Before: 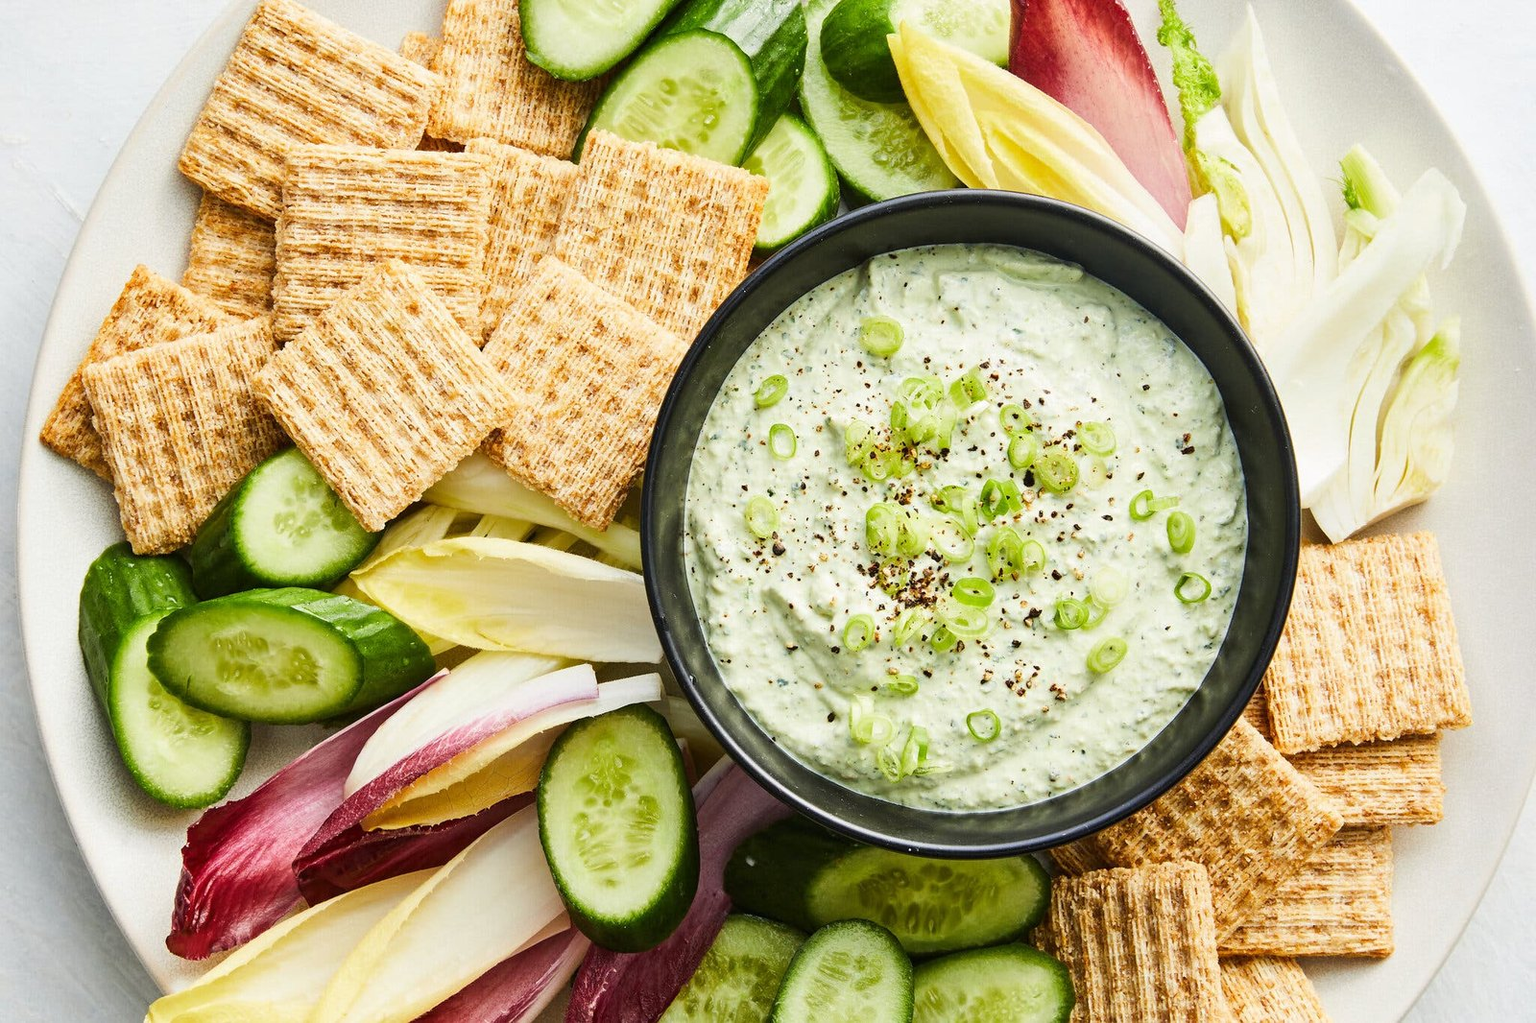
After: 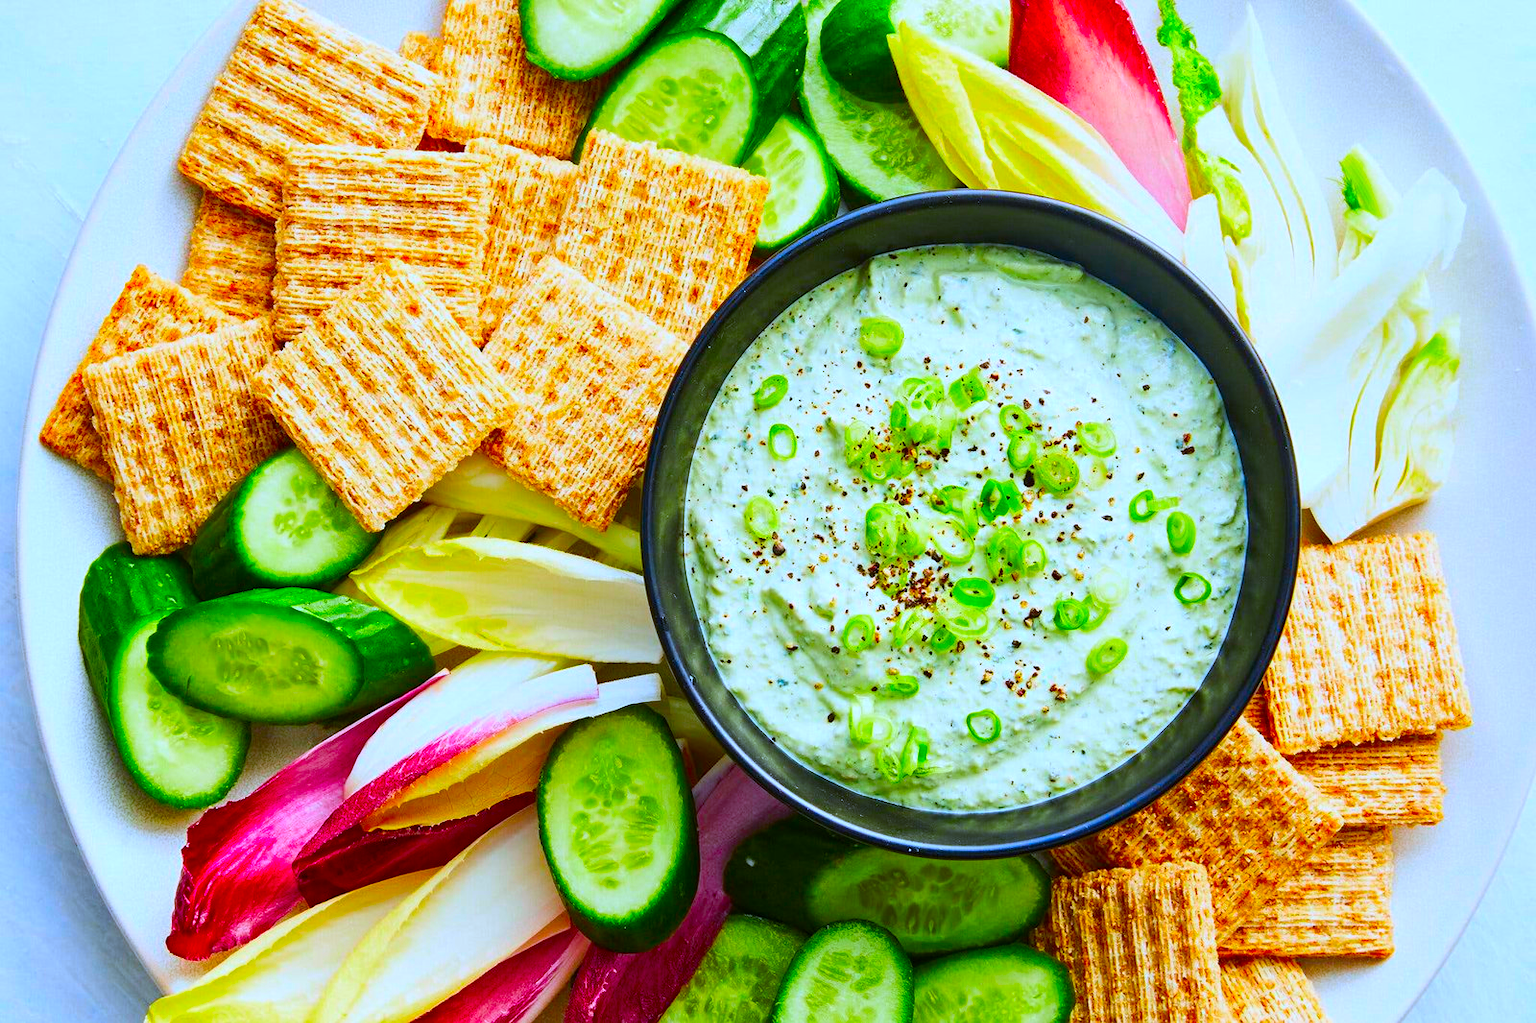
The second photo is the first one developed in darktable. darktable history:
color correction: highlights a* 1.59, highlights b* -1.7, saturation 2.48
white balance: red 0.926, green 1.003, blue 1.133
